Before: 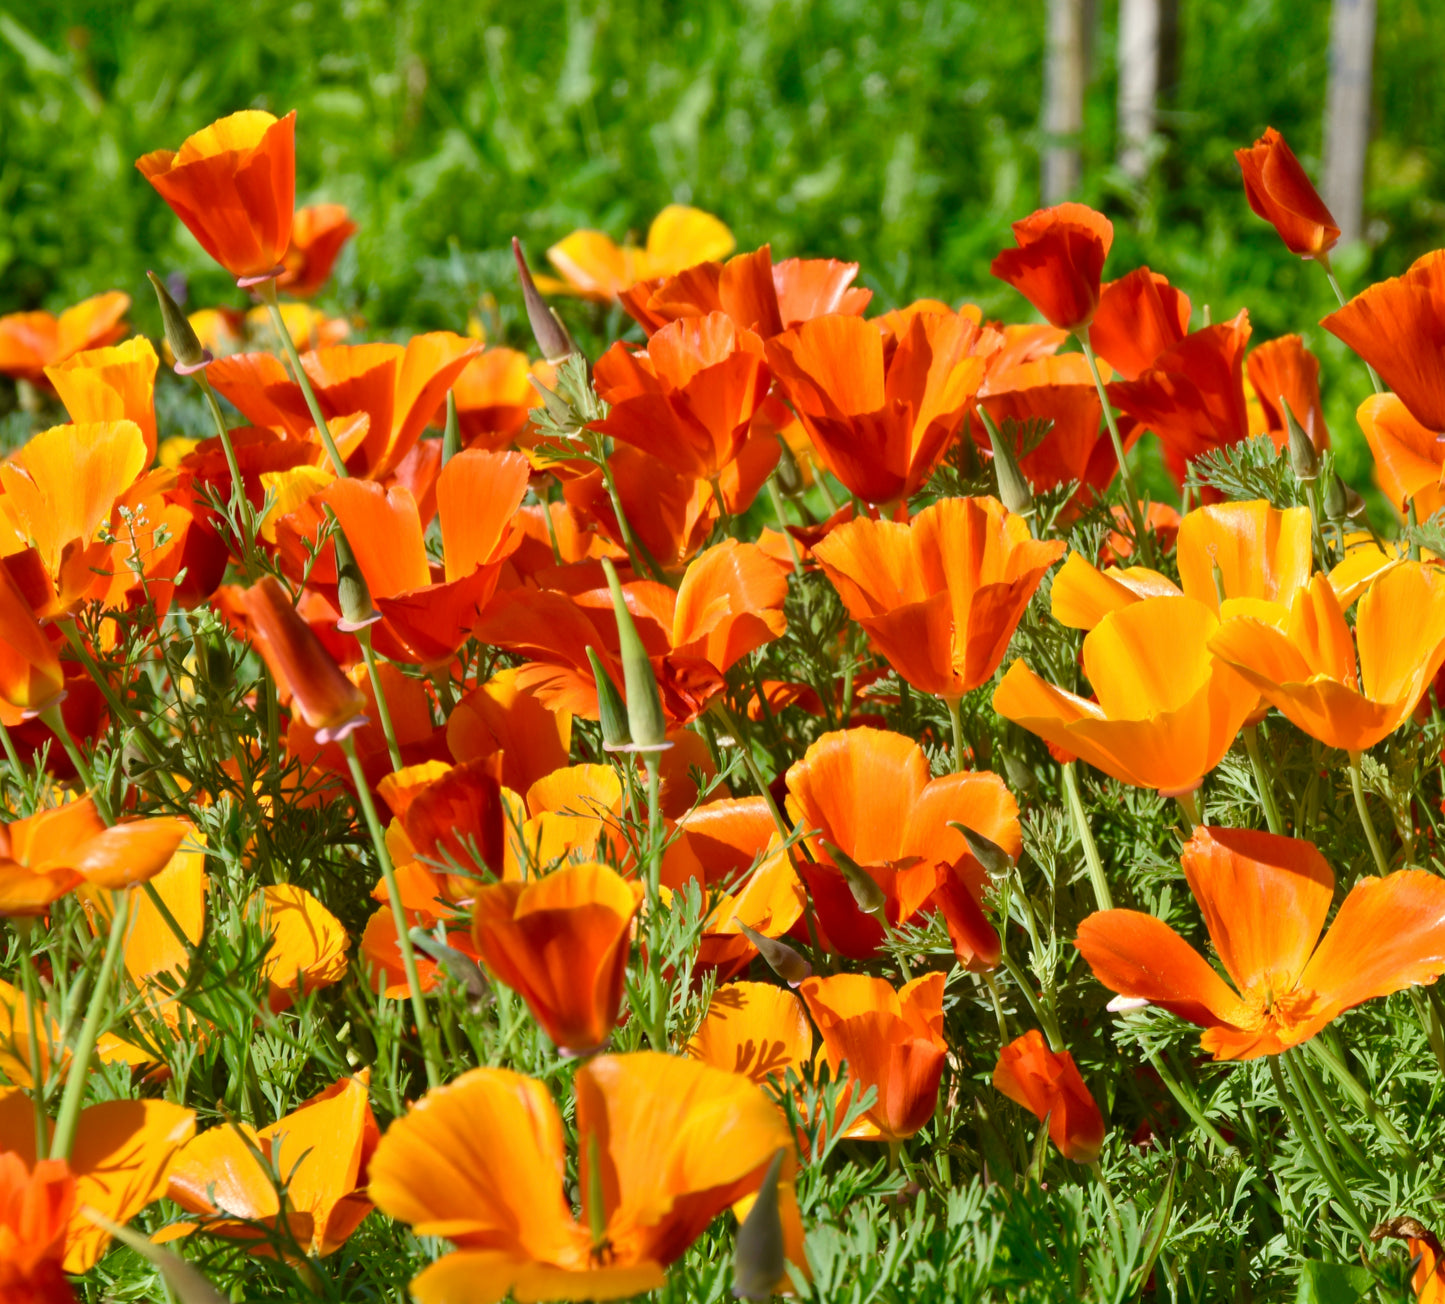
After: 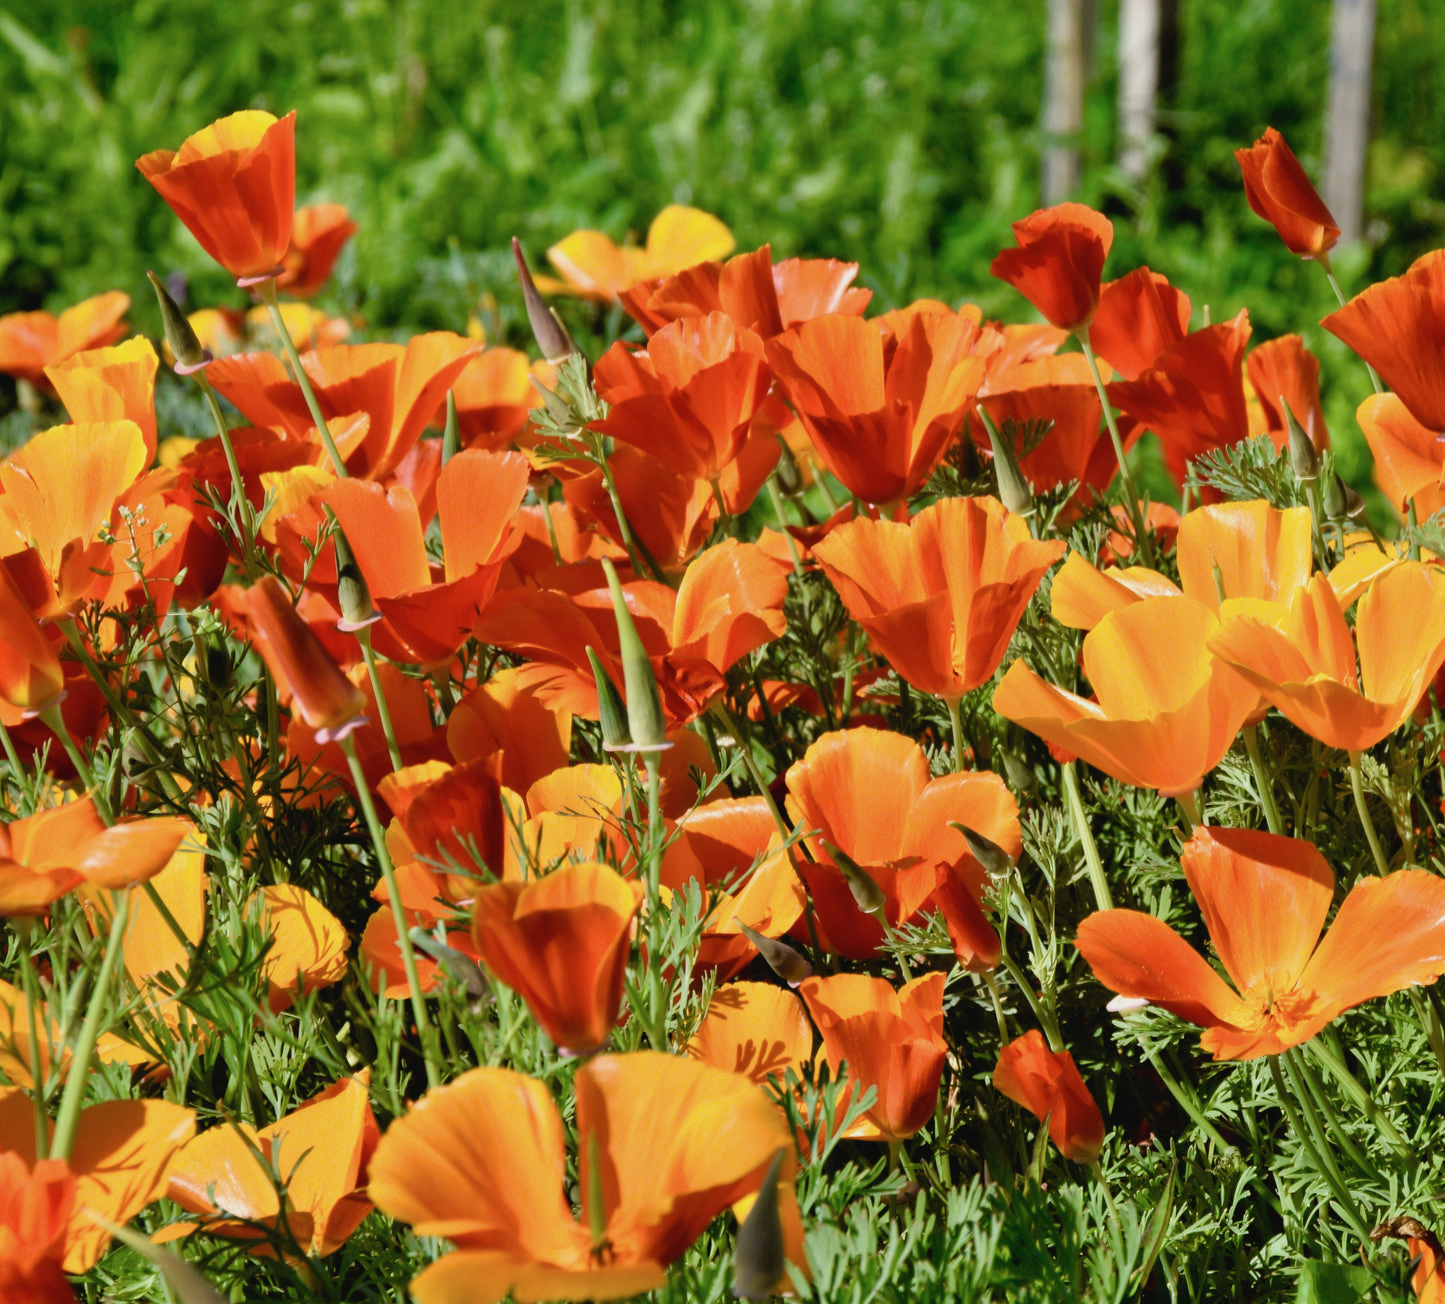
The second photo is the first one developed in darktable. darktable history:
contrast brightness saturation: contrast -0.08, brightness -0.04, saturation -0.11
filmic rgb: black relative exposure -4.91 EV, white relative exposure 2.84 EV, hardness 3.7
